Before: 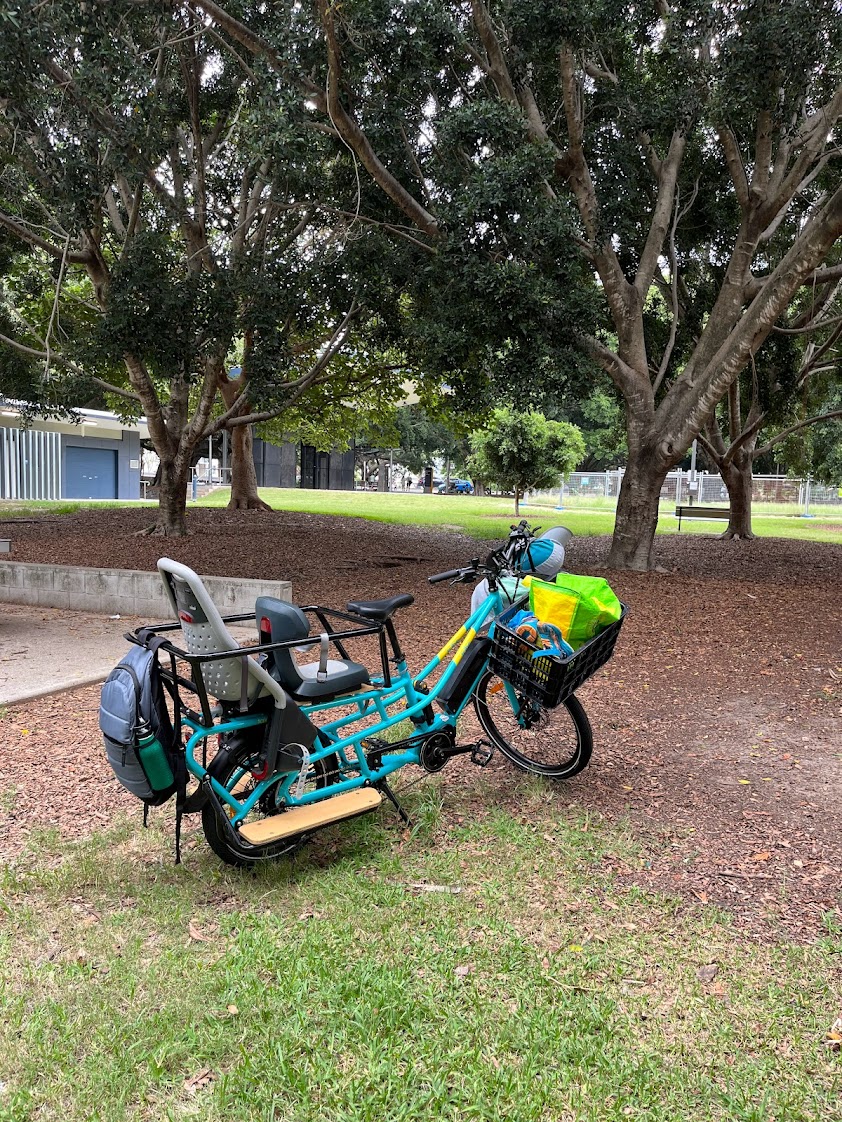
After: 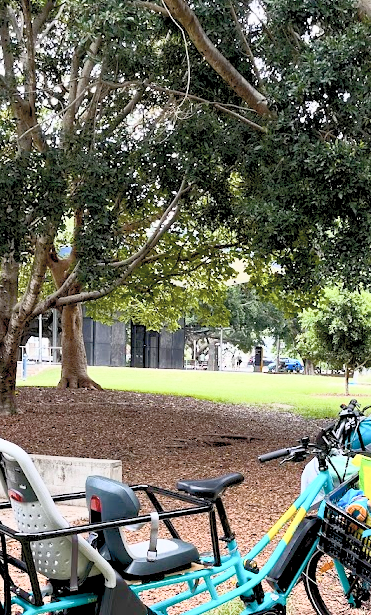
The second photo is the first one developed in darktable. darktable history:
crop: left 20.248%, top 10.86%, right 35.675%, bottom 34.321%
color balance rgb: global offset › luminance -0.5%, perceptual saturation grading › highlights -17.77%, perceptual saturation grading › mid-tones 33.1%, perceptual saturation grading › shadows 50.52%, perceptual brilliance grading › highlights 10.8%, perceptual brilliance grading › shadows -10.8%, global vibrance 24.22%, contrast -25%
contrast brightness saturation: contrast 0.43, brightness 0.56, saturation -0.19
white balance: emerald 1
